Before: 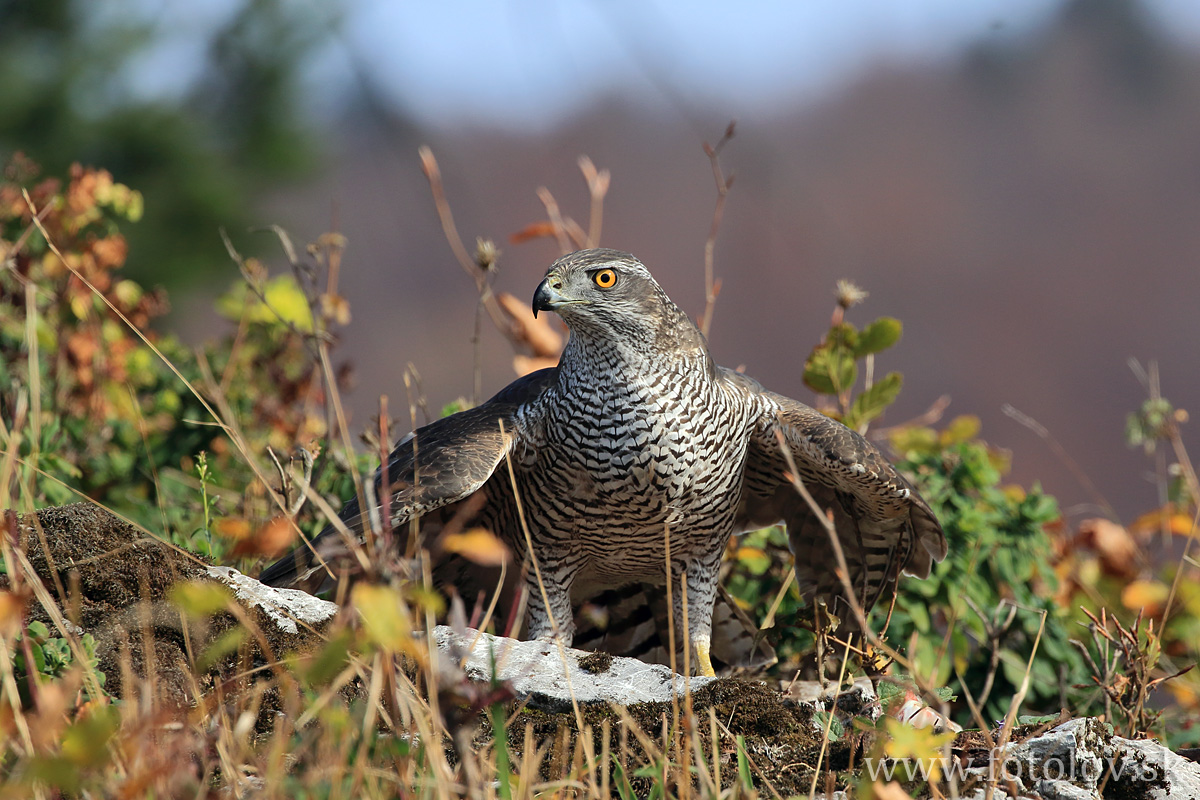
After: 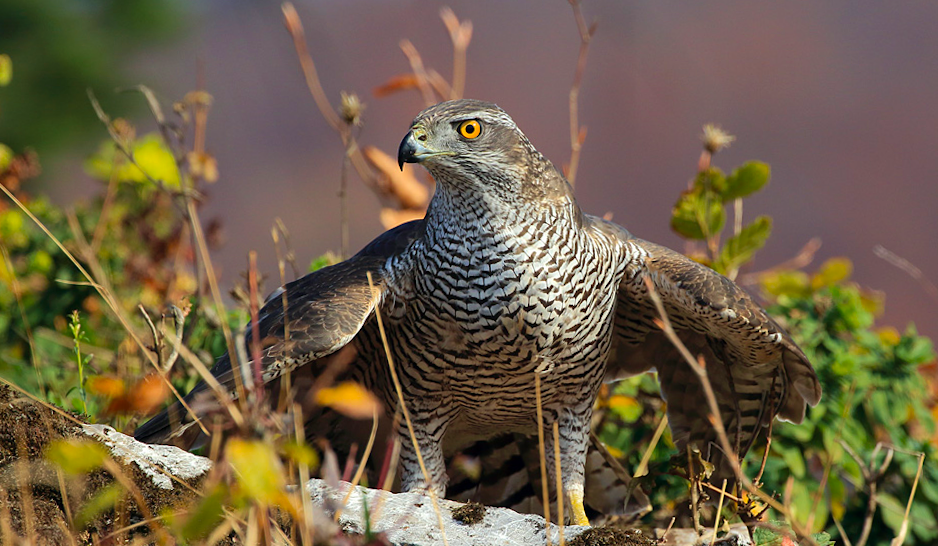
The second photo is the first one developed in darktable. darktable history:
color balance: output saturation 120%
velvia: on, module defaults
rotate and perspective: rotation -1.32°, lens shift (horizontal) -0.031, crop left 0.015, crop right 0.985, crop top 0.047, crop bottom 0.982
crop: left 9.712%, top 16.928%, right 10.845%, bottom 12.332%
